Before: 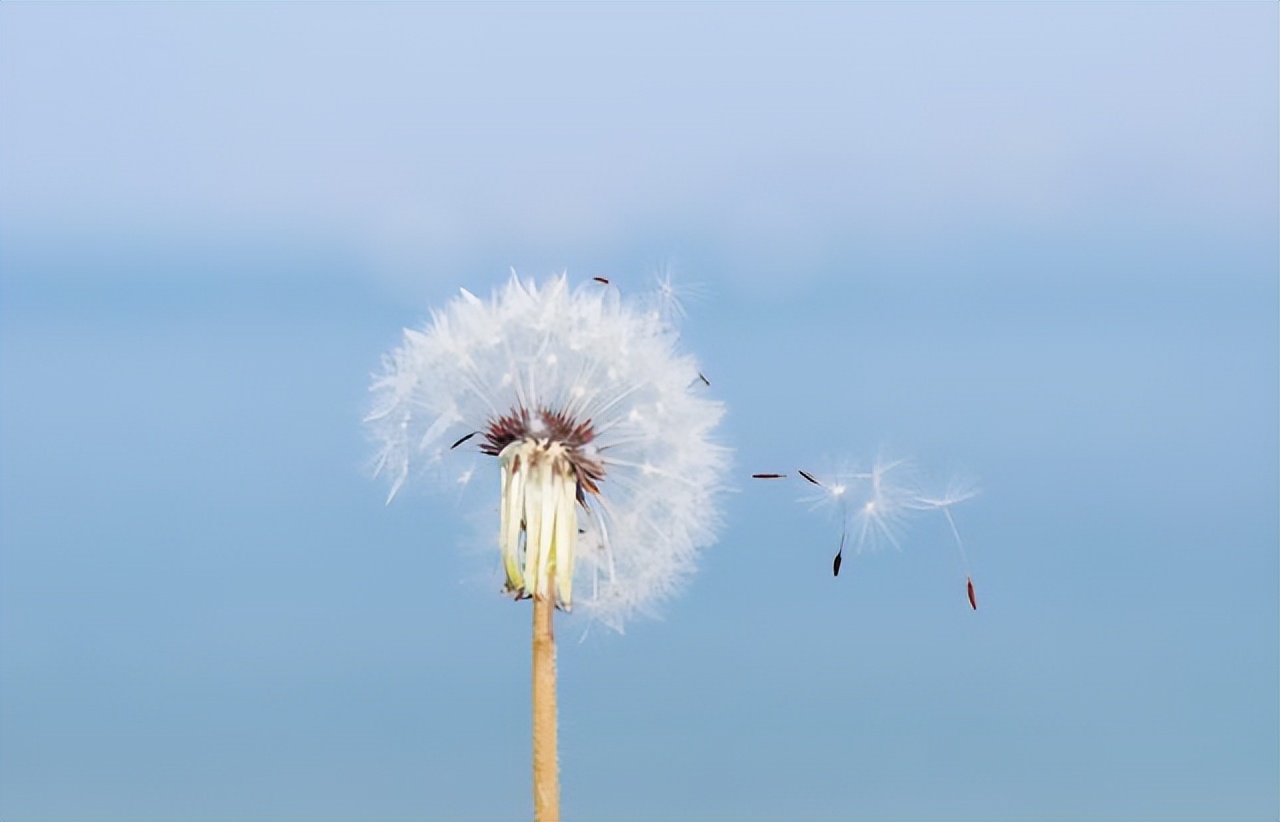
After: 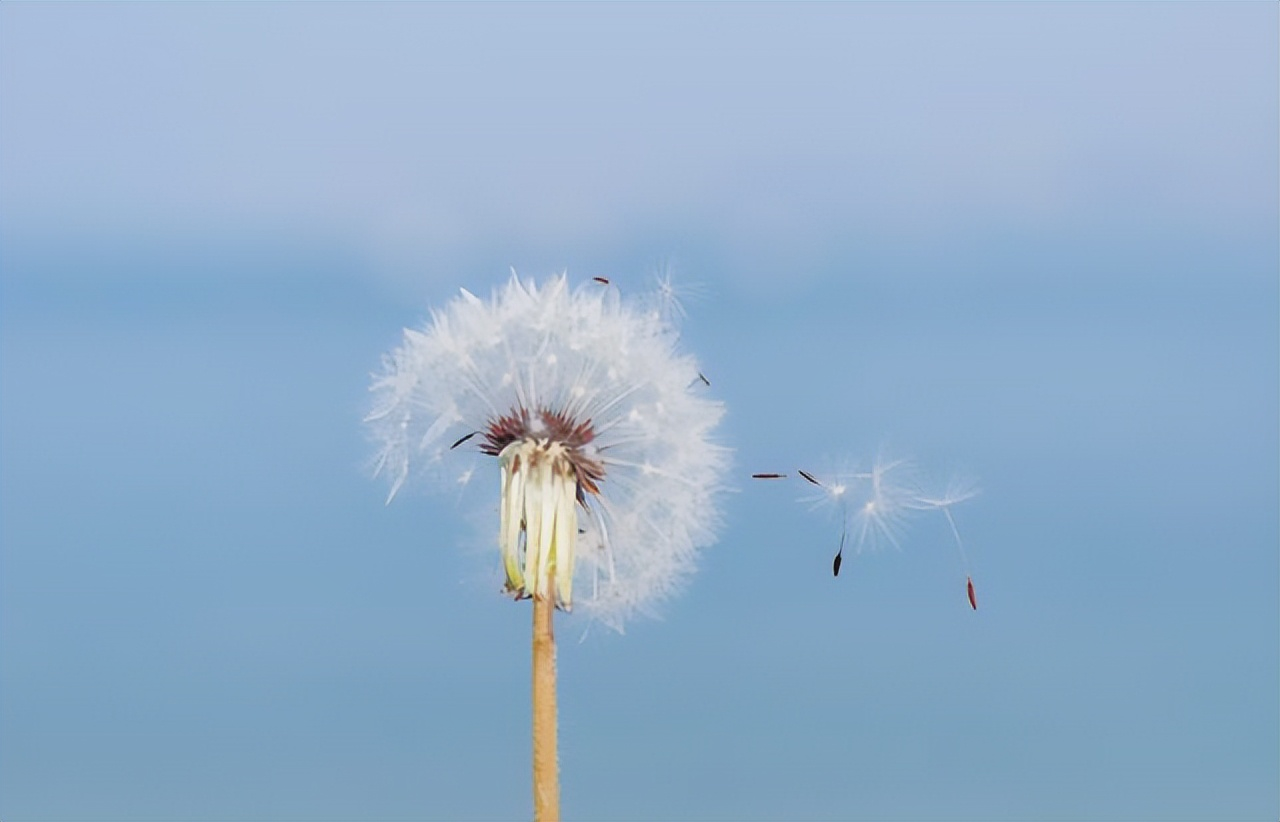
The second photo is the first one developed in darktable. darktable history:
contrast equalizer: y [[0.5, 0.488, 0.462, 0.461, 0.491, 0.5], [0.5 ×6], [0.5 ×6], [0 ×6], [0 ×6]]
shadows and highlights: shadows -20, white point adjustment -2, highlights -35
